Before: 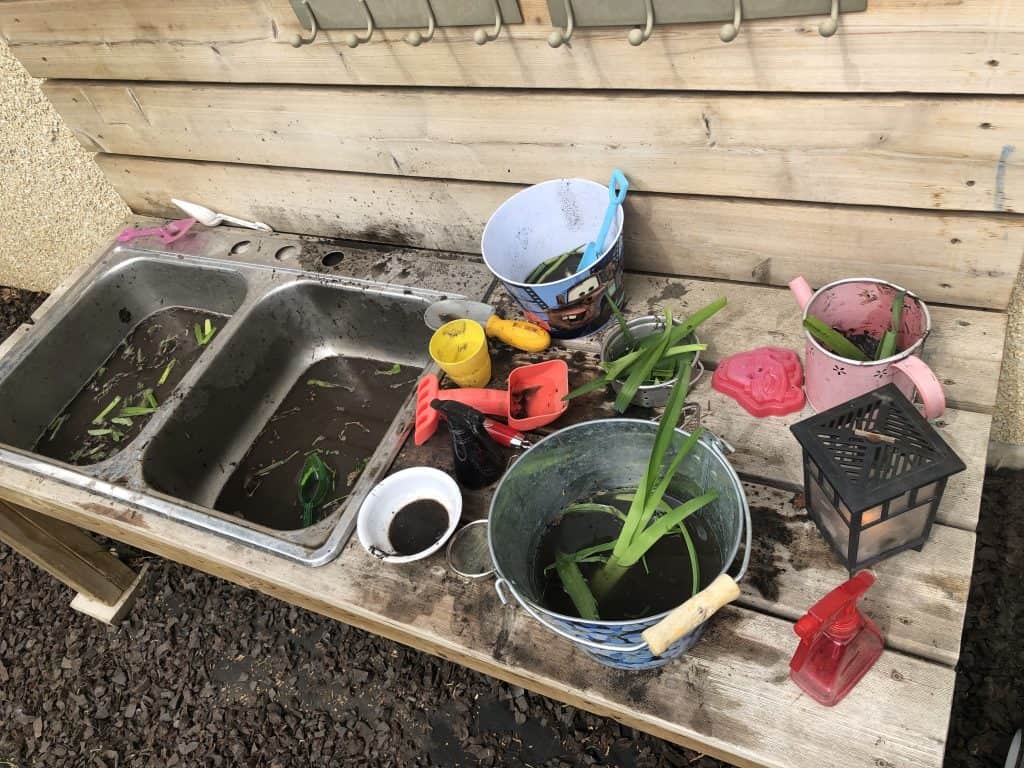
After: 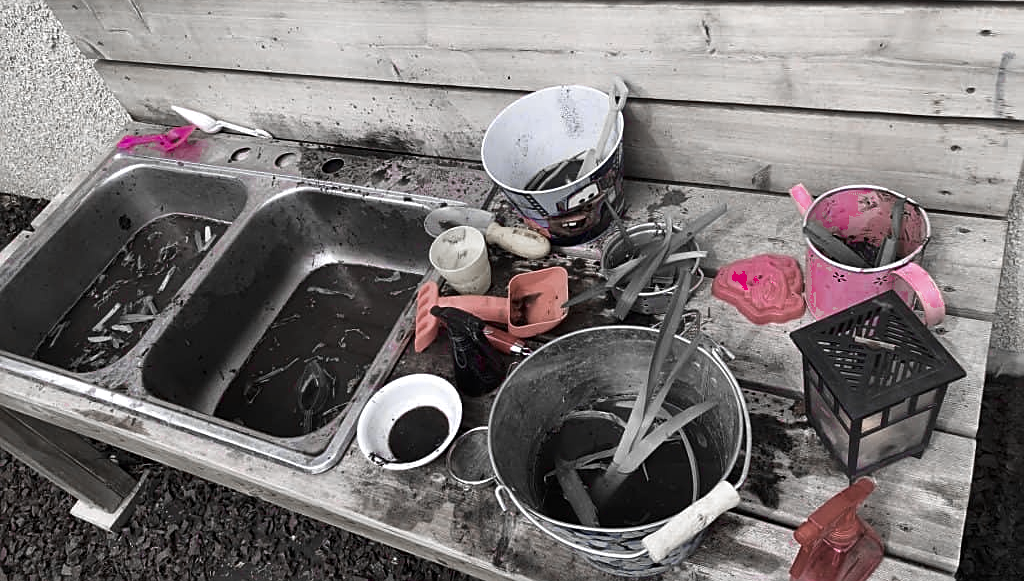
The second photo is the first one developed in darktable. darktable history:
sharpen: on, module defaults
color zones: curves: ch0 [(0, 0.278) (0.143, 0.5) (0.286, 0.5) (0.429, 0.5) (0.571, 0.5) (0.714, 0.5) (0.857, 0.5) (1, 0.5)]; ch1 [(0, 1) (0.143, 0.165) (0.286, 0) (0.429, 0) (0.571, 0) (0.714, 0) (0.857, 0.5) (1, 0.5)]; ch2 [(0, 0.508) (0.143, 0.5) (0.286, 0.5) (0.429, 0.5) (0.571, 0.5) (0.714, 0.5) (0.857, 0.5) (1, 0.5)]
crop and rotate: top 12.152%, bottom 12.192%
exposure: exposure -0.004 EV, compensate highlight preservation false
contrast brightness saturation: brightness -0.095
base curve: curves: ch0 [(0, 0) (0.297, 0.298) (1, 1)], preserve colors none
color calibration: illuminant as shot in camera, x 0.358, y 0.373, temperature 4628.91 K
shadows and highlights: shadows 13.14, white point adjustment 1.29, soften with gaussian
